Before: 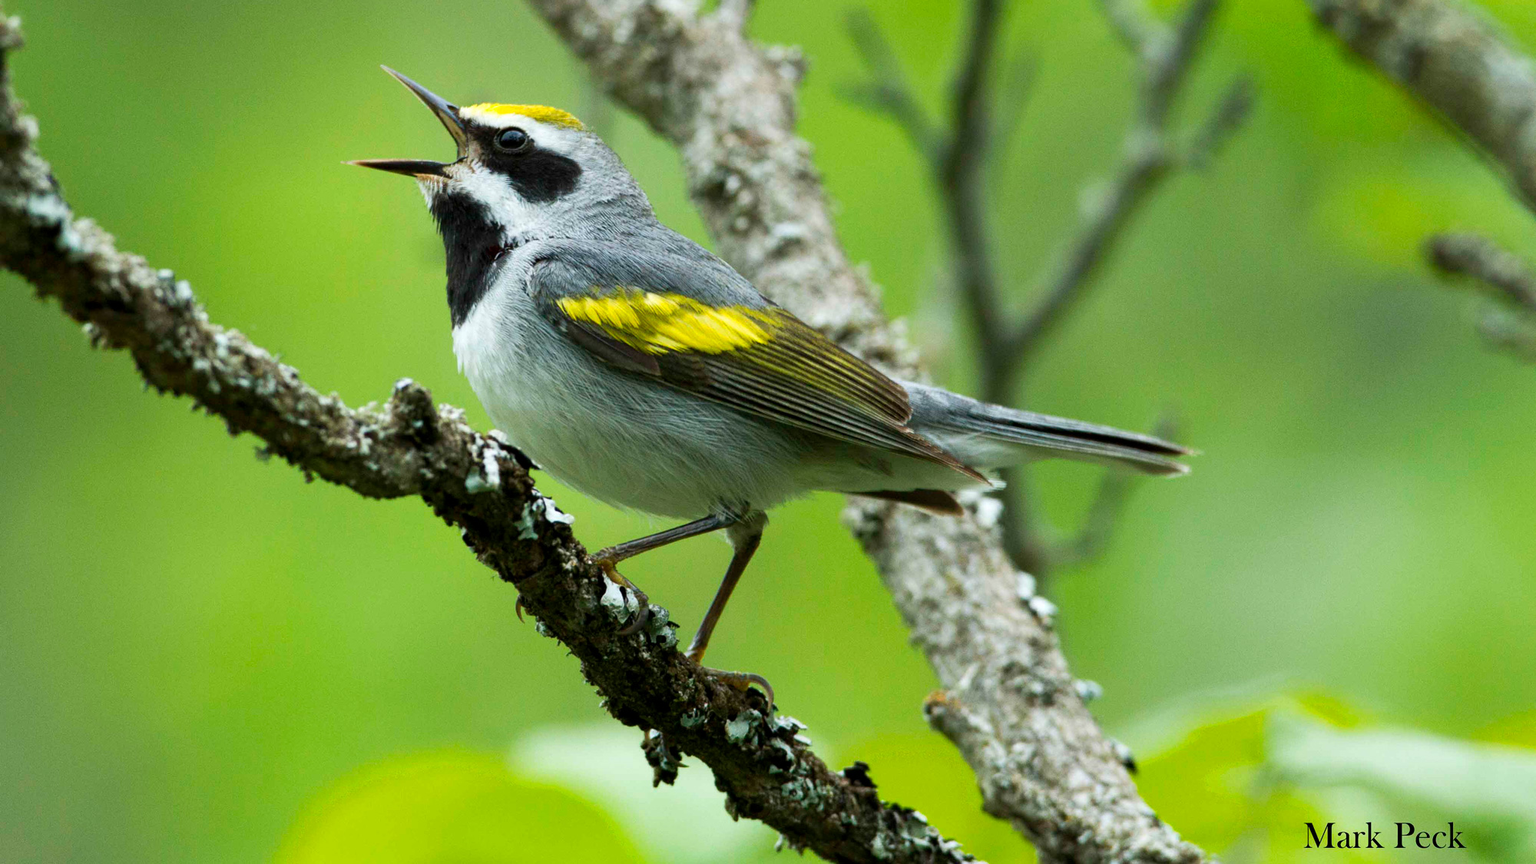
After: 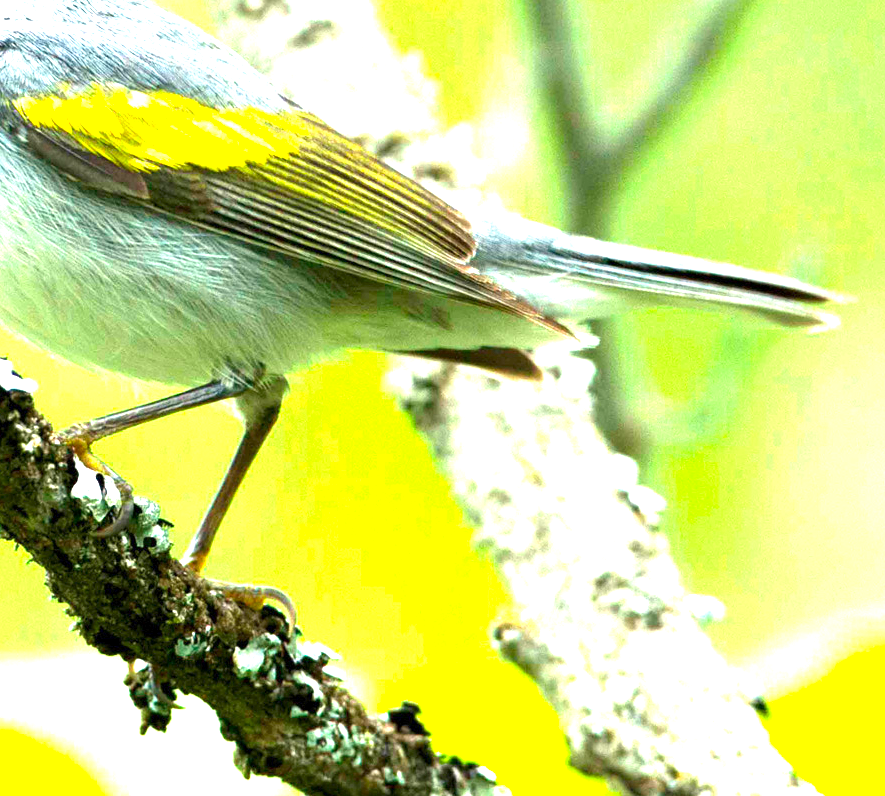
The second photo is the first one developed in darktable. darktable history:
exposure: exposure 2.226 EV, compensate highlight preservation false
crop: left 35.574%, top 25.792%, right 20.145%, bottom 3.448%
color correction: highlights a* 0.856, highlights b* 2.82, saturation 1.09
